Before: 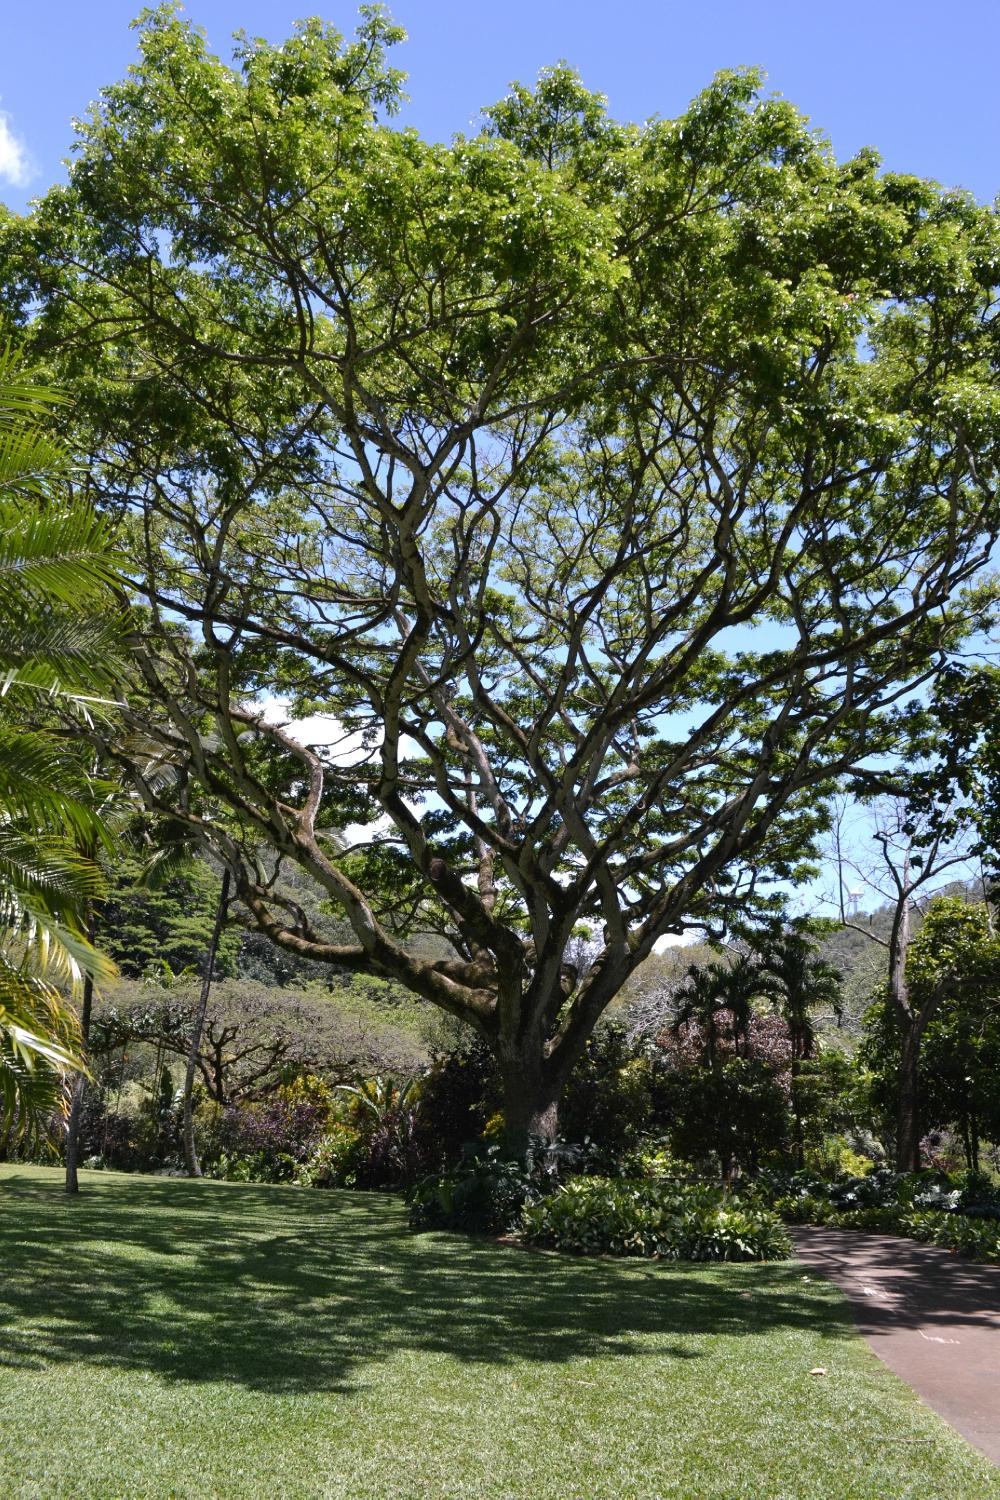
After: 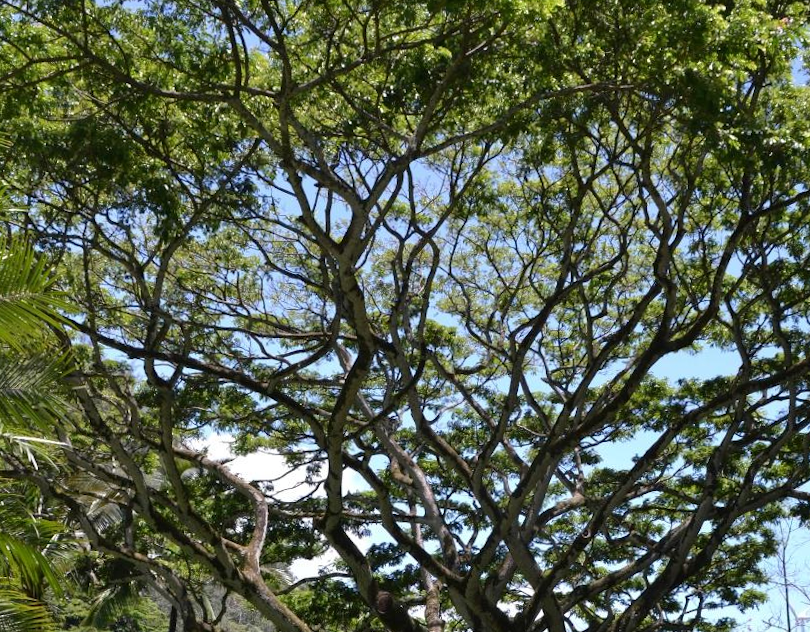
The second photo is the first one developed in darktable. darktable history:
crop: left 7.036%, top 18.398%, right 14.379%, bottom 40.043%
rotate and perspective: rotation -1.24°, automatic cropping off
